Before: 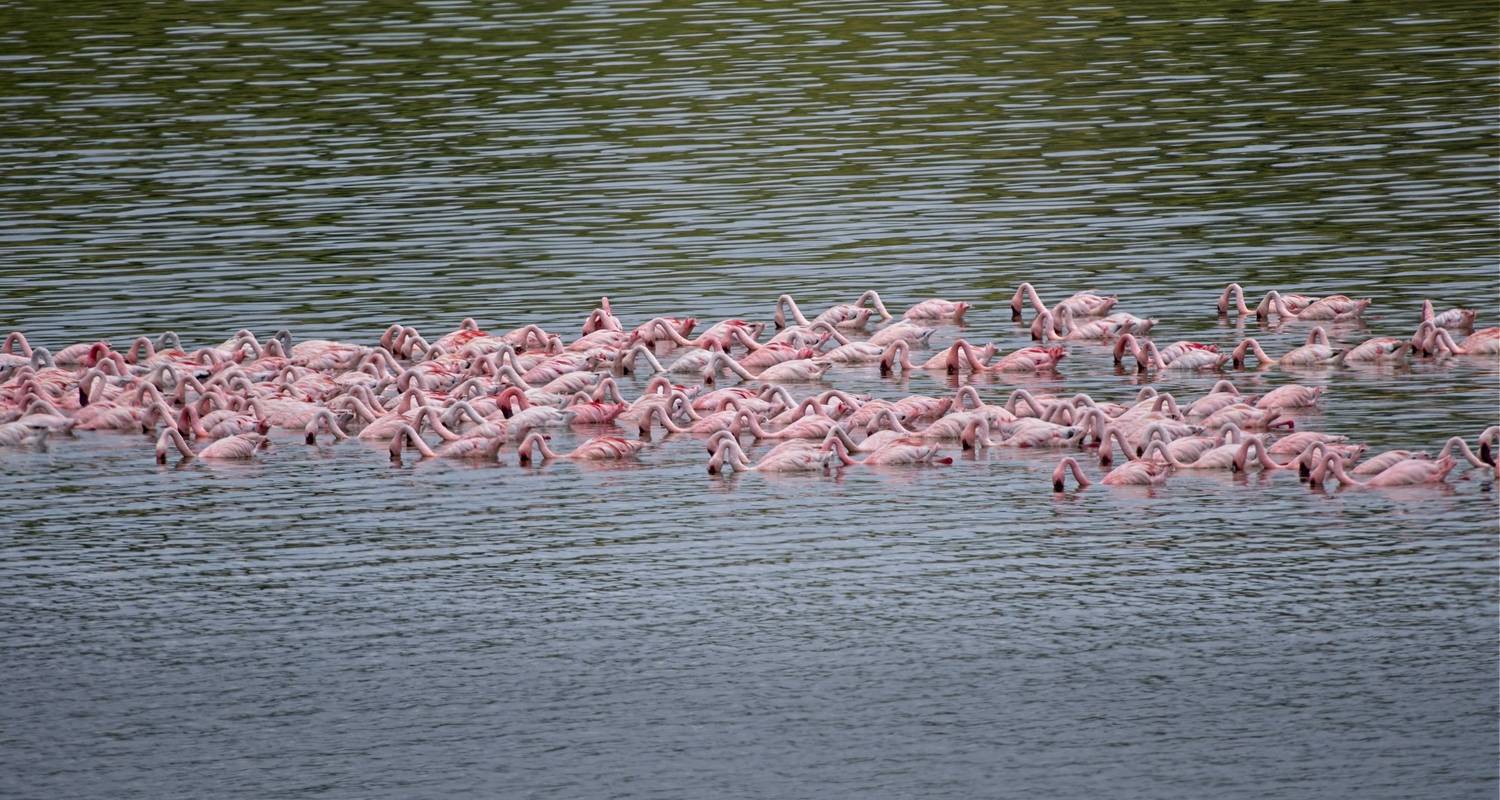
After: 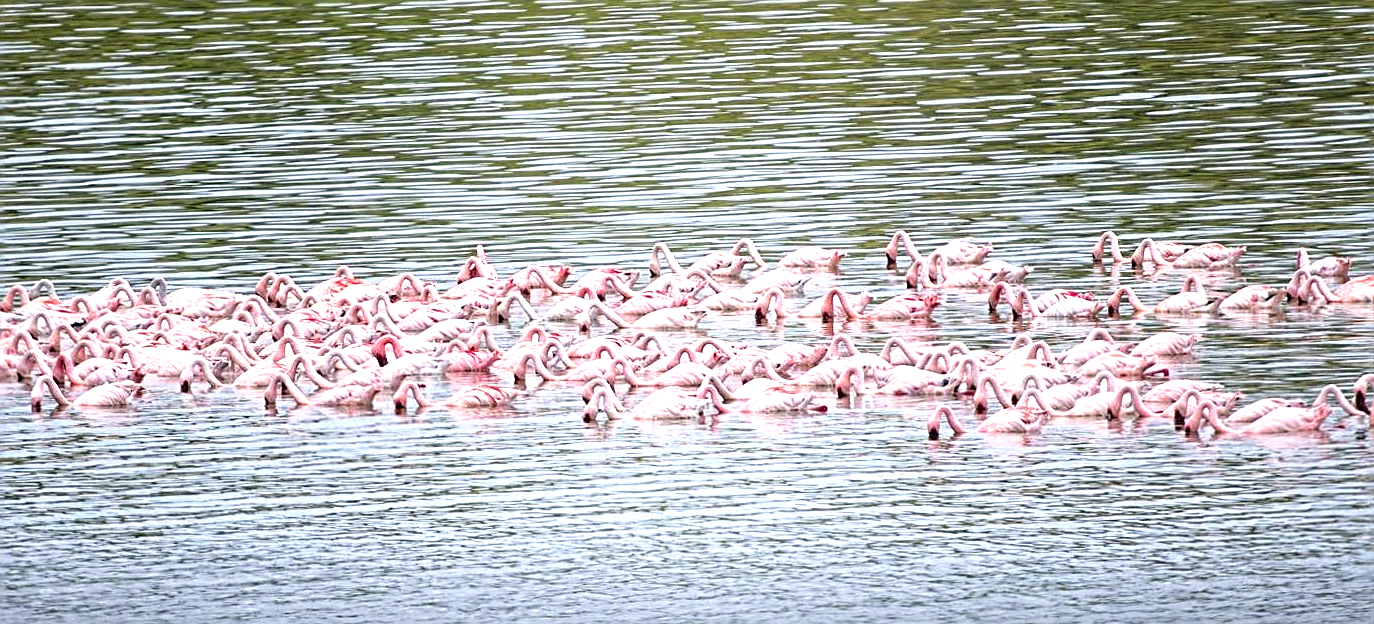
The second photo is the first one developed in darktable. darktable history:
exposure: black level correction 0, exposure 1.464 EV, compensate exposure bias true, compensate highlight preservation false
sharpen: on, module defaults
crop: left 8.371%, top 6.608%, bottom 15.33%
